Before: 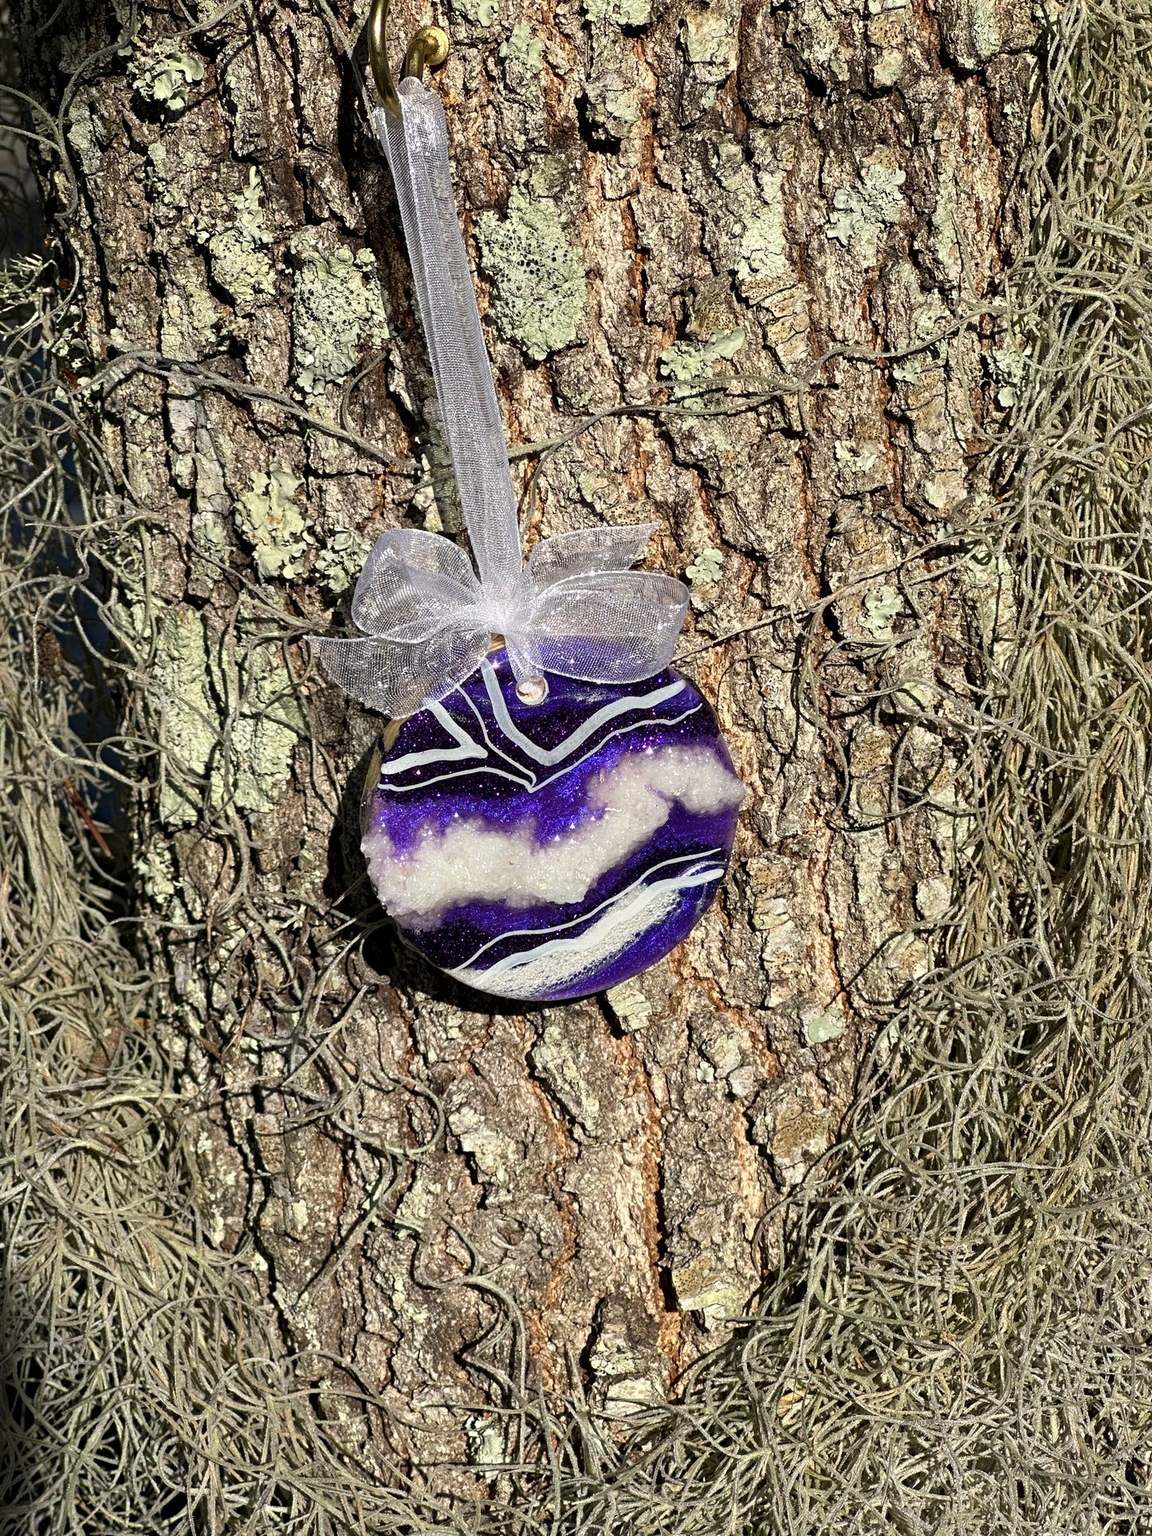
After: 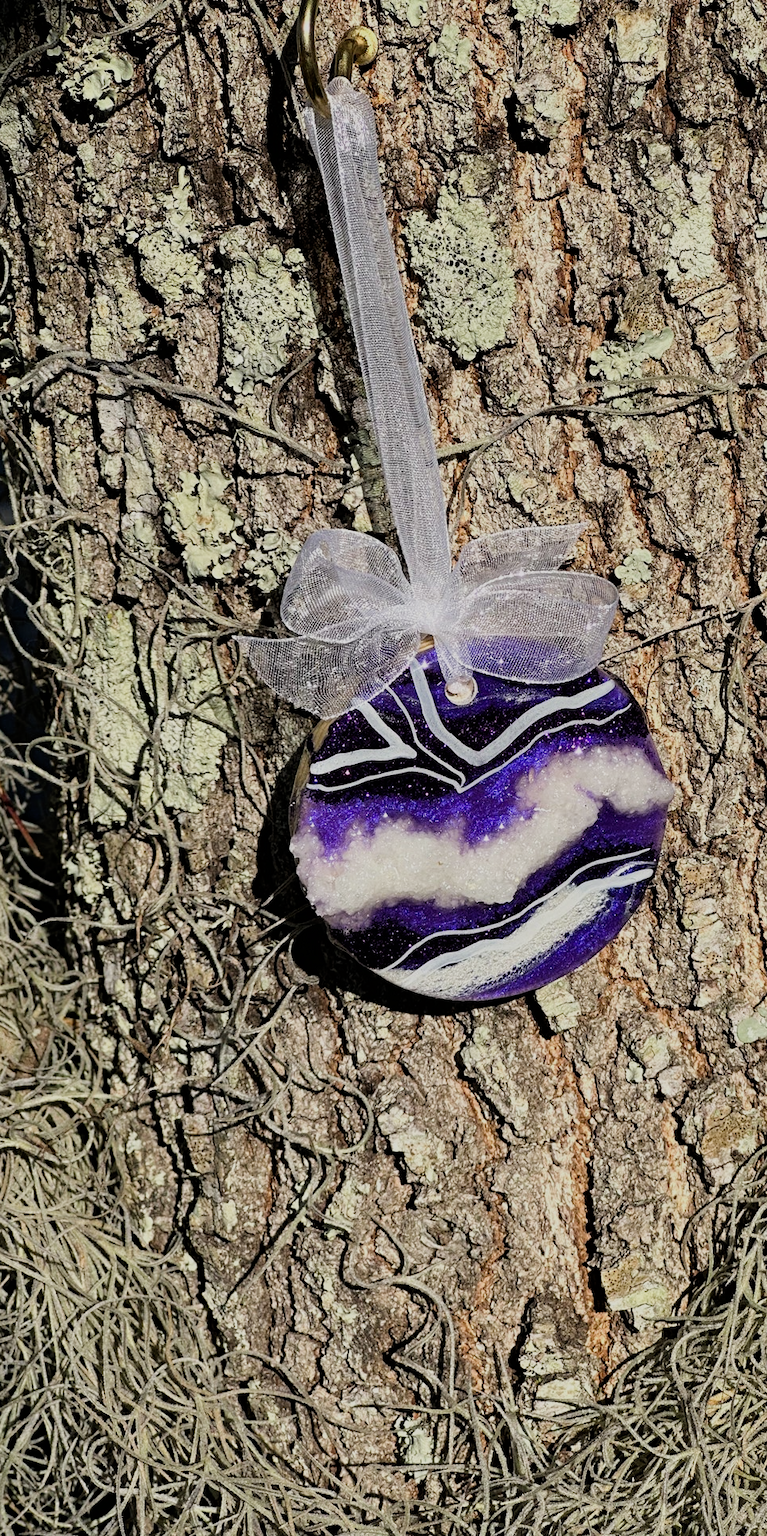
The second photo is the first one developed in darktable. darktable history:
crop and rotate: left 6.227%, right 27.064%
filmic rgb: black relative exposure -7.65 EV, white relative exposure 4.56 EV, threshold 5.97 EV, hardness 3.61, contrast 1.061, enable highlight reconstruction true
